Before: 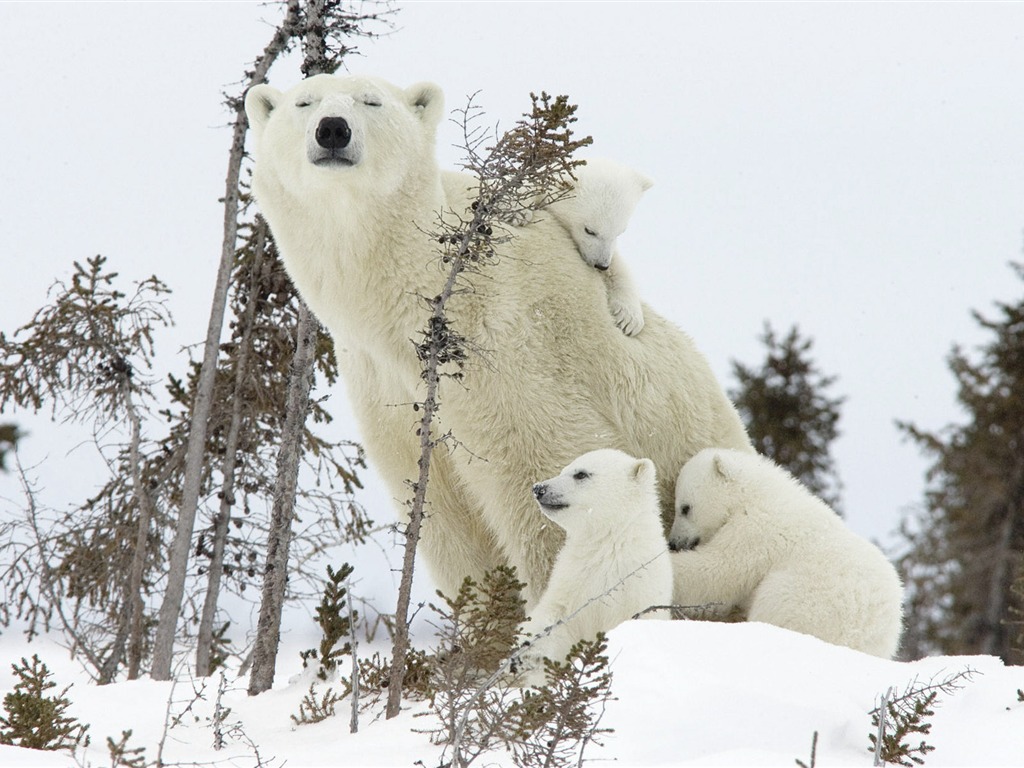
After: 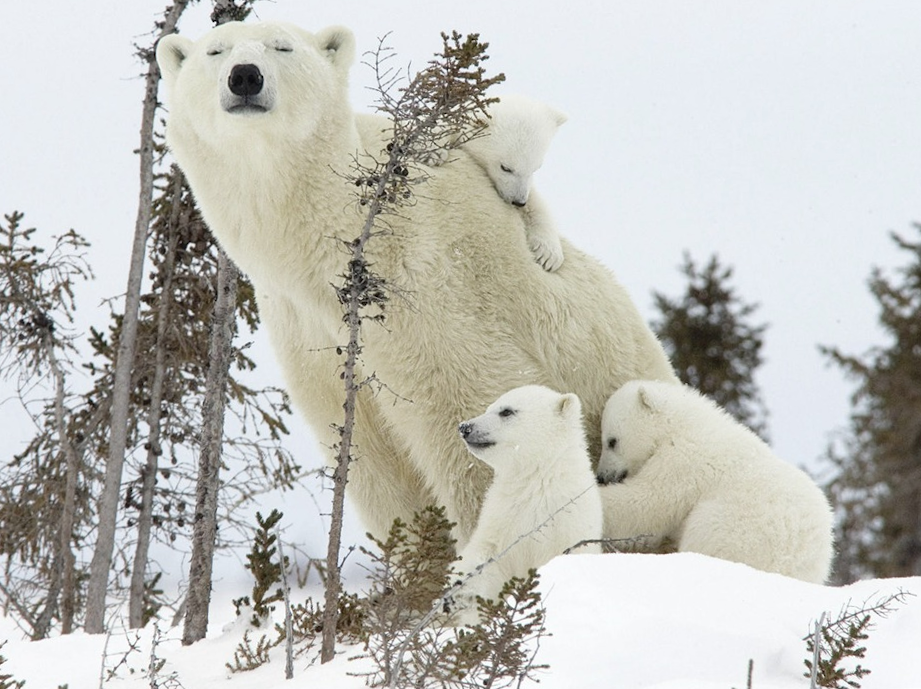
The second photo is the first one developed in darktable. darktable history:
crop and rotate: angle 2.22°, left 5.463%, top 5.684%
